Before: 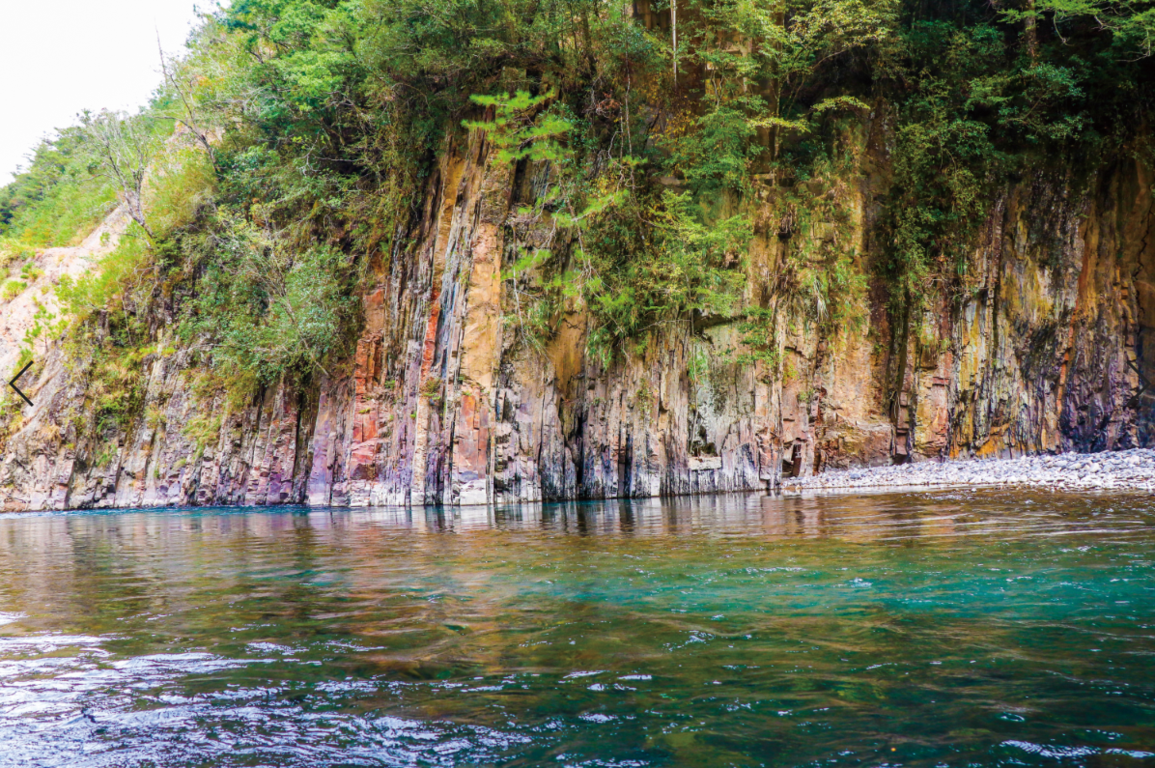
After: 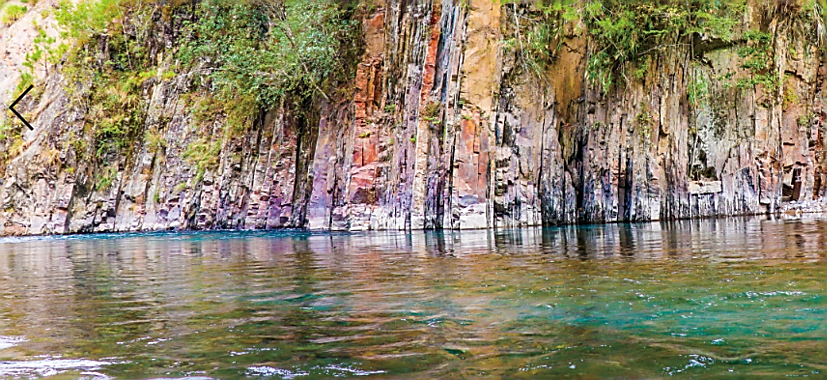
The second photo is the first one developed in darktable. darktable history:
sharpen: radius 1.411, amount 1.252, threshold 0.759
crop: top 35.992%, right 28.395%, bottom 14.528%
